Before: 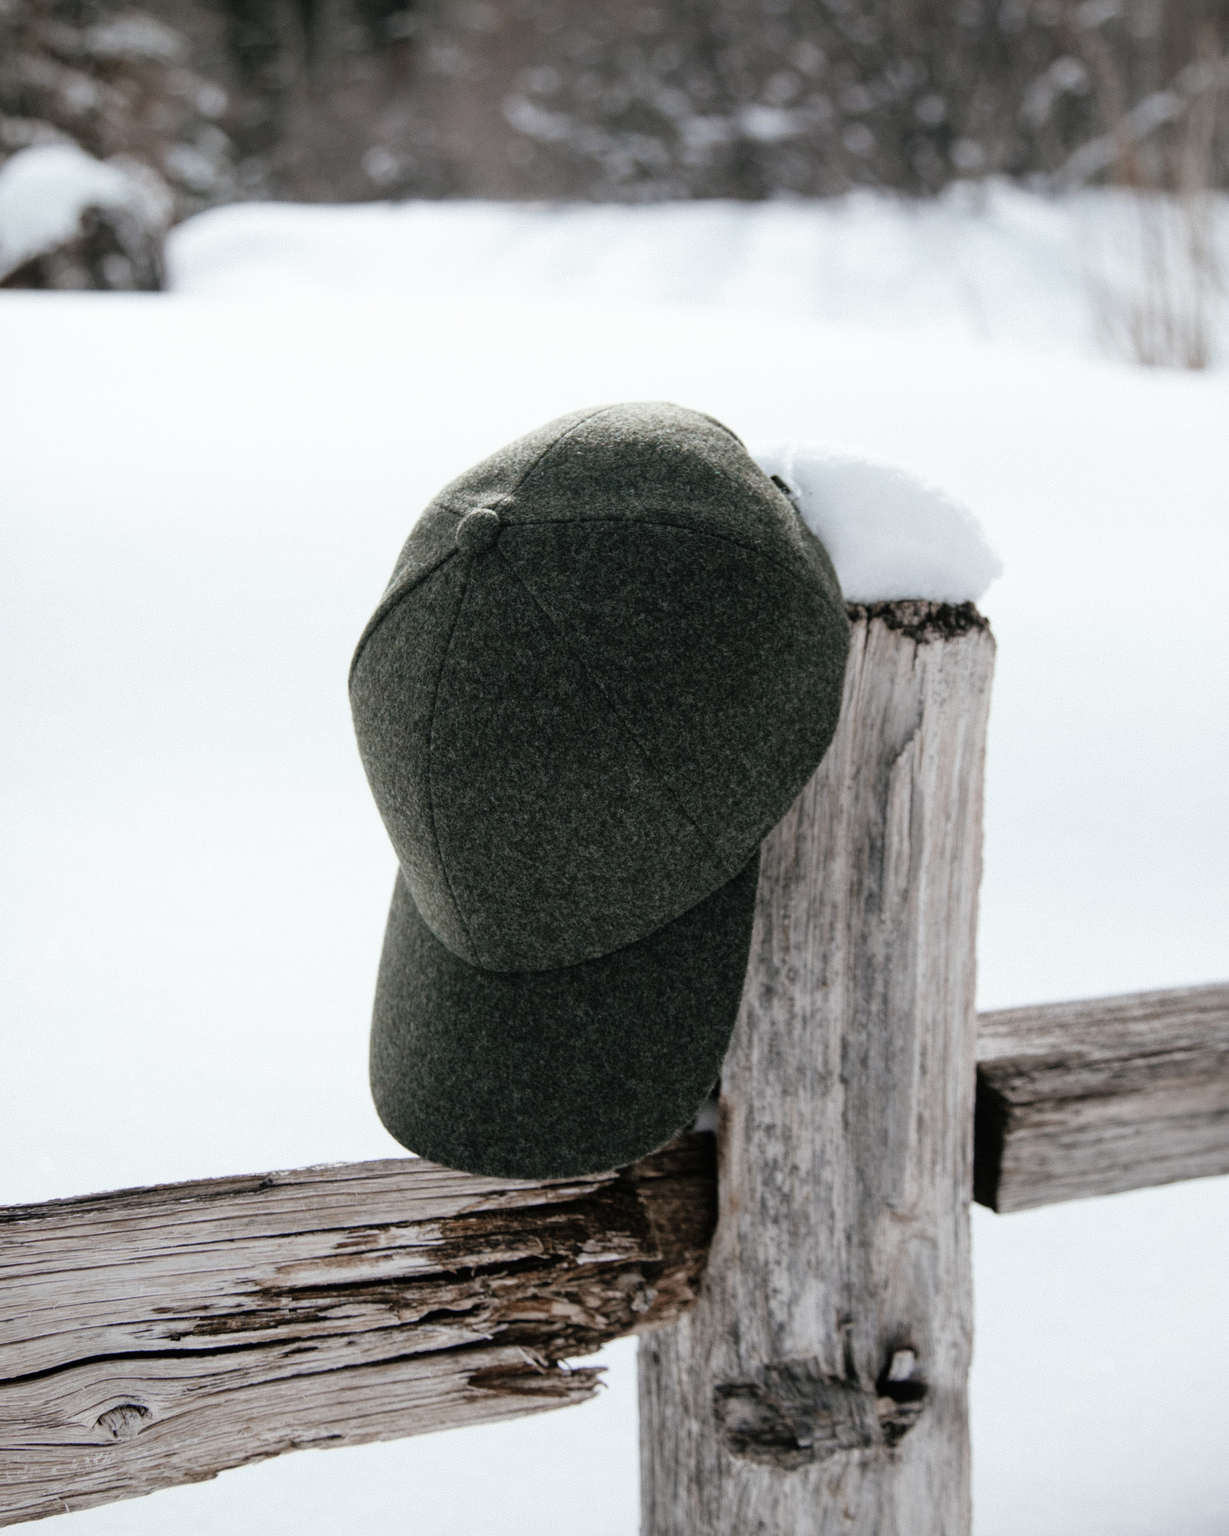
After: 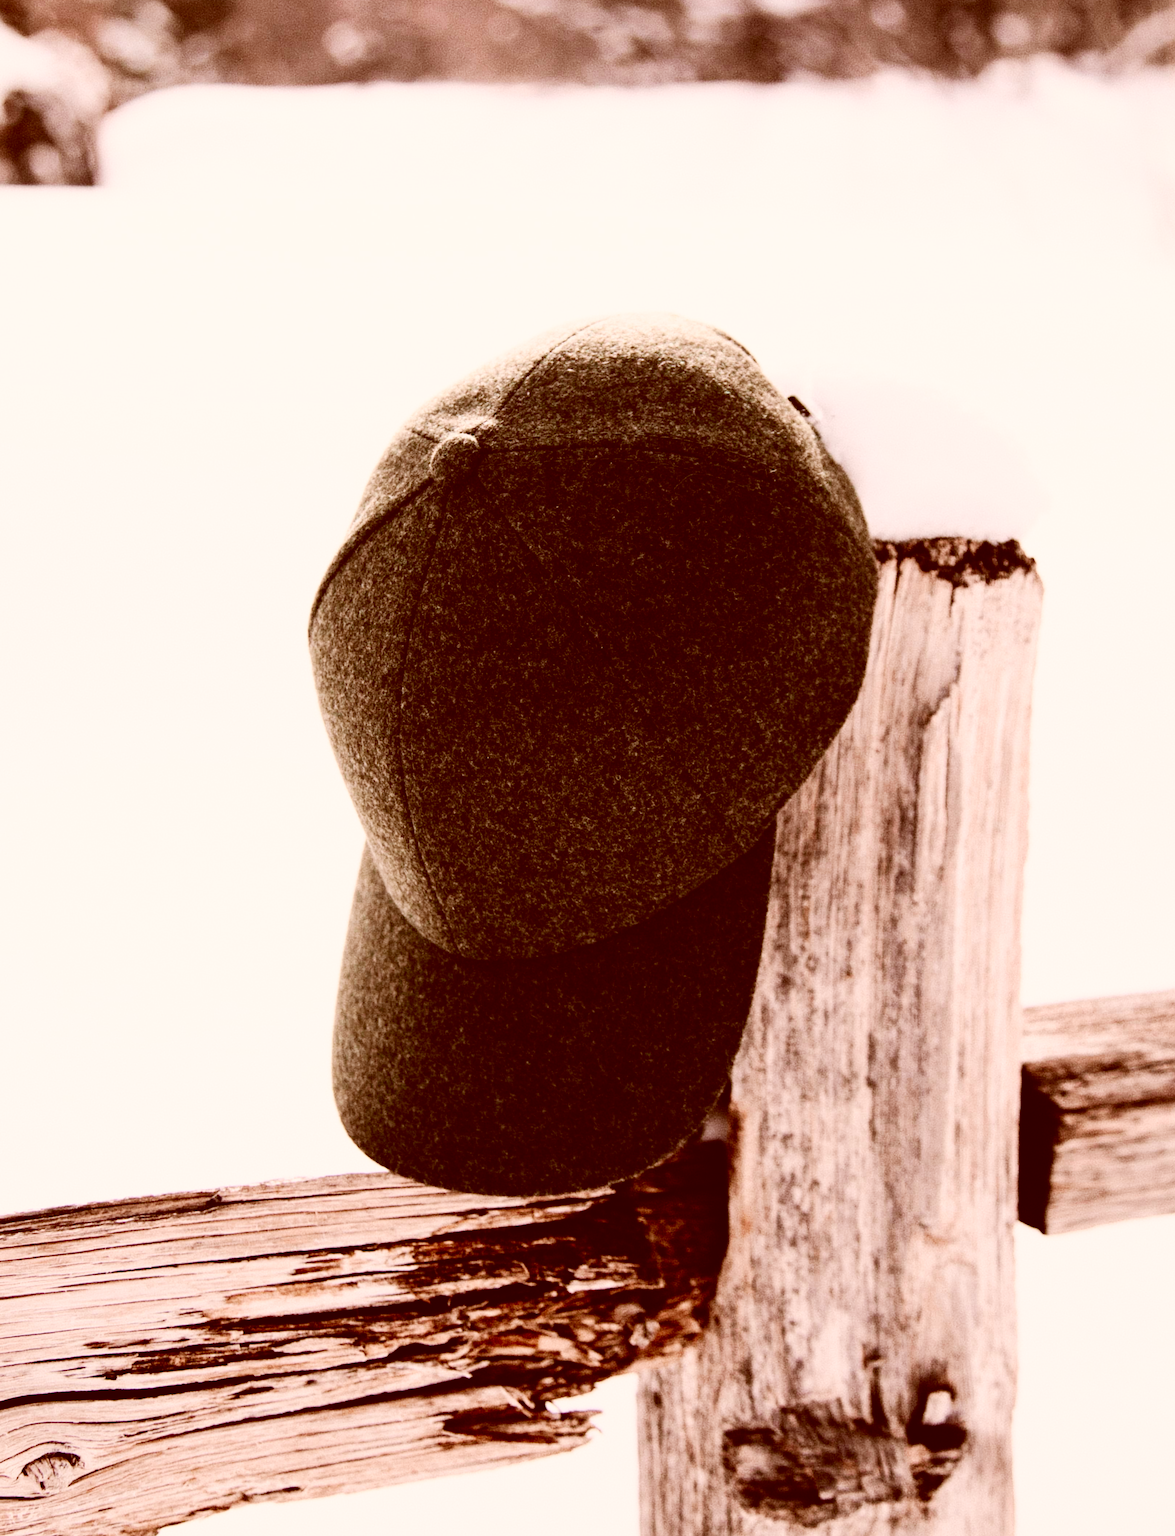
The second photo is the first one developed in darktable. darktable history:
color correction: highlights a* 9.52, highlights b* 8.87, shadows a* 39.62, shadows b* 39.57, saturation 0.815
crop: left 6.361%, top 8.331%, right 9.533%, bottom 3.718%
contrast brightness saturation: contrast 0.227, brightness 0.115, saturation 0.287
base curve: curves: ch0 [(0, 0) (0.036, 0.025) (0.121, 0.166) (0.206, 0.329) (0.605, 0.79) (1, 1)], preserve colors none
